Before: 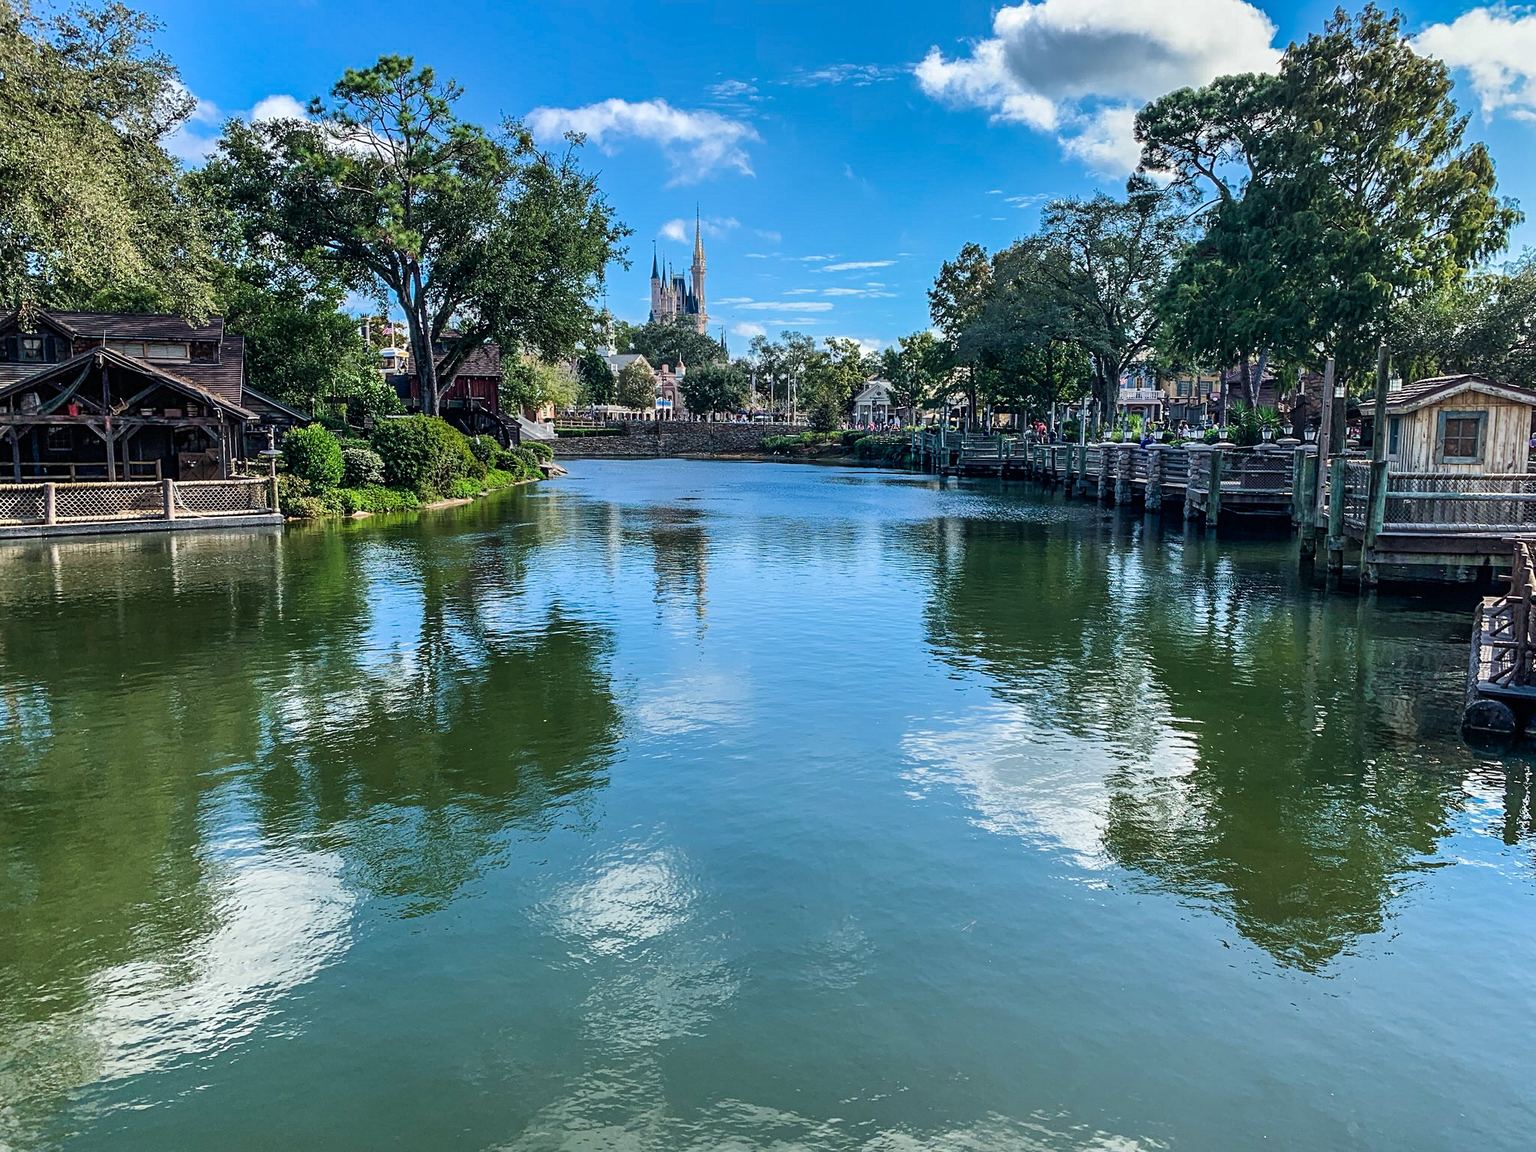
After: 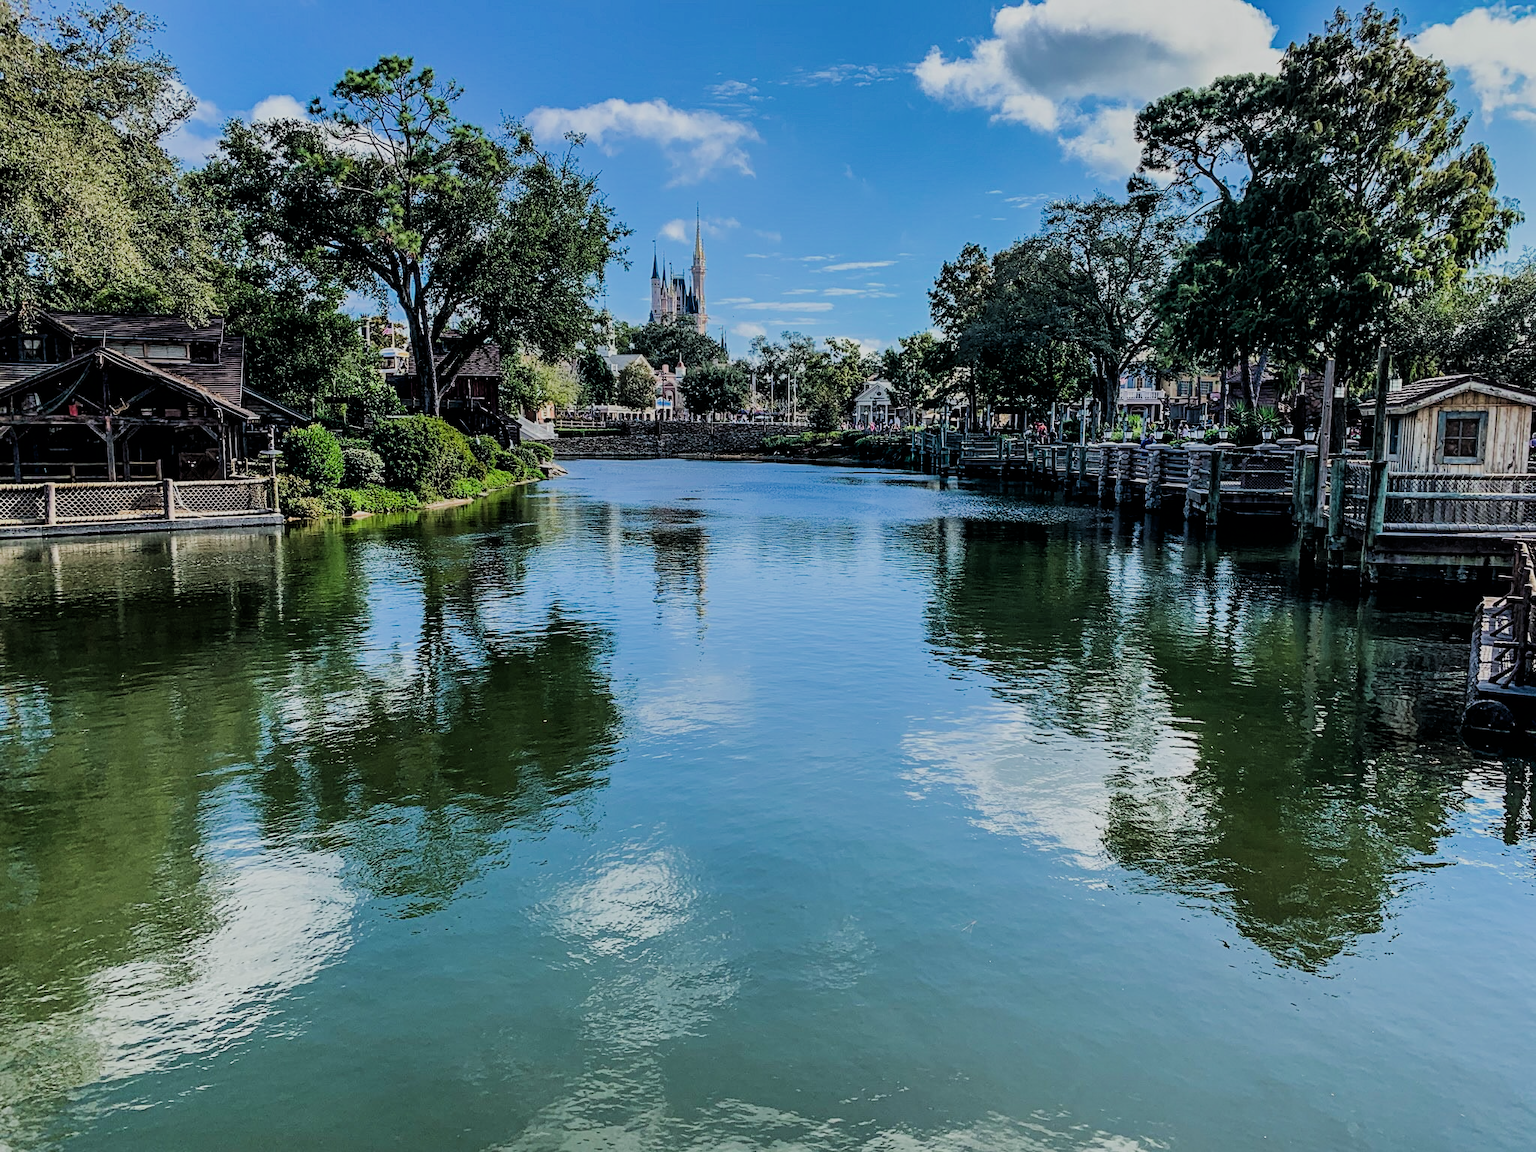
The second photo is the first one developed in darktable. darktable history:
filmic rgb: black relative exposure -4.25 EV, white relative exposure 5.1 EV, hardness 2.11, contrast 1.161
